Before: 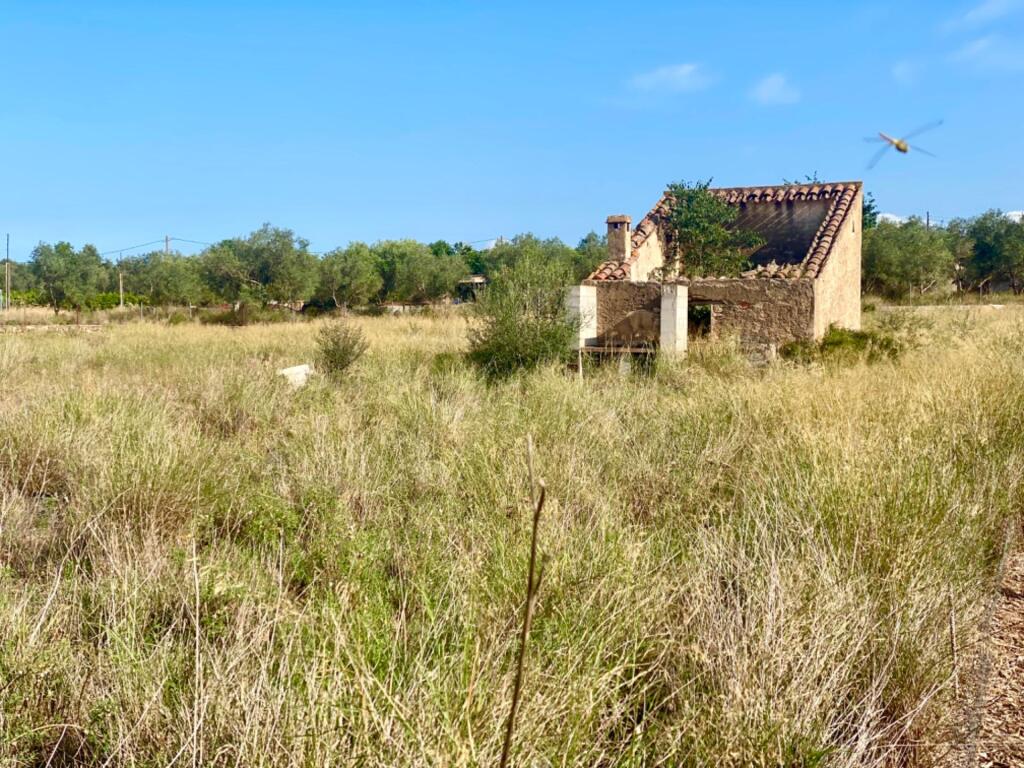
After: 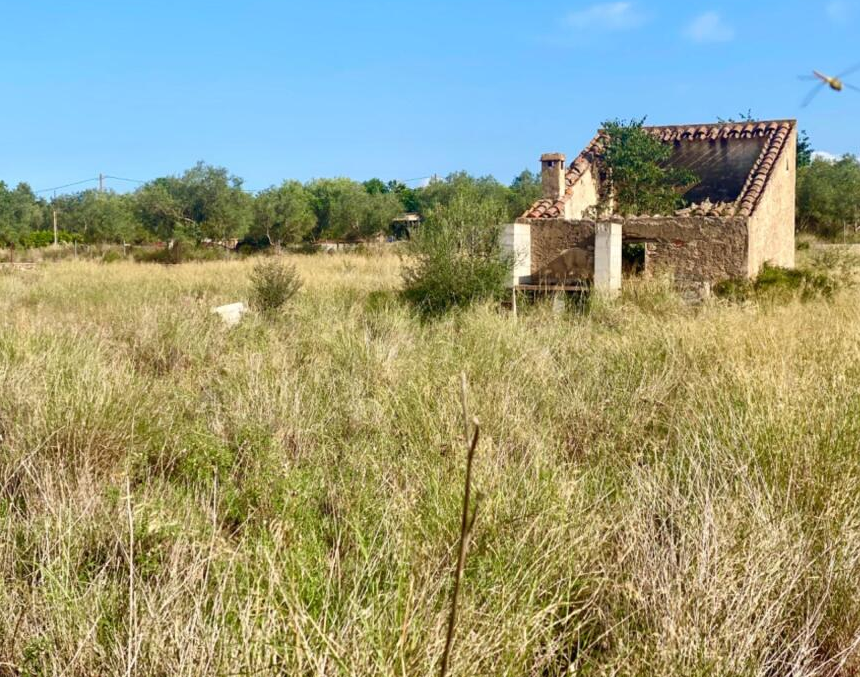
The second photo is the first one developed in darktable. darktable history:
crop: left 6.446%, top 8.188%, right 9.538%, bottom 3.548%
white balance: emerald 1
exposure: black level correction 0, compensate exposure bias true, compensate highlight preservation false
